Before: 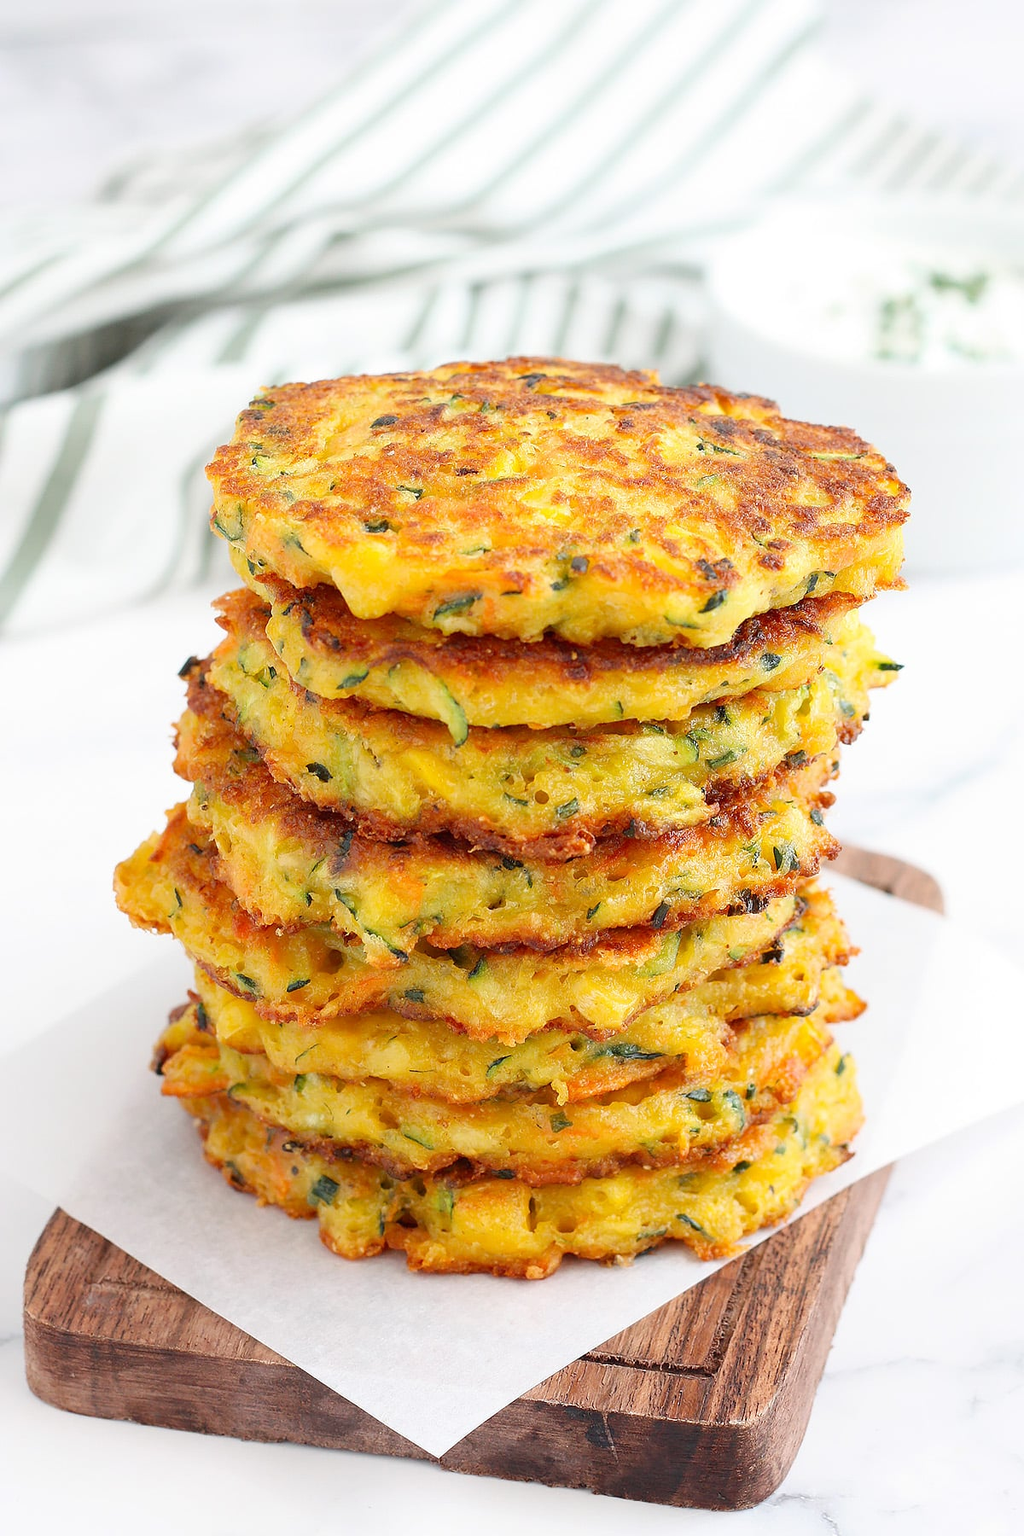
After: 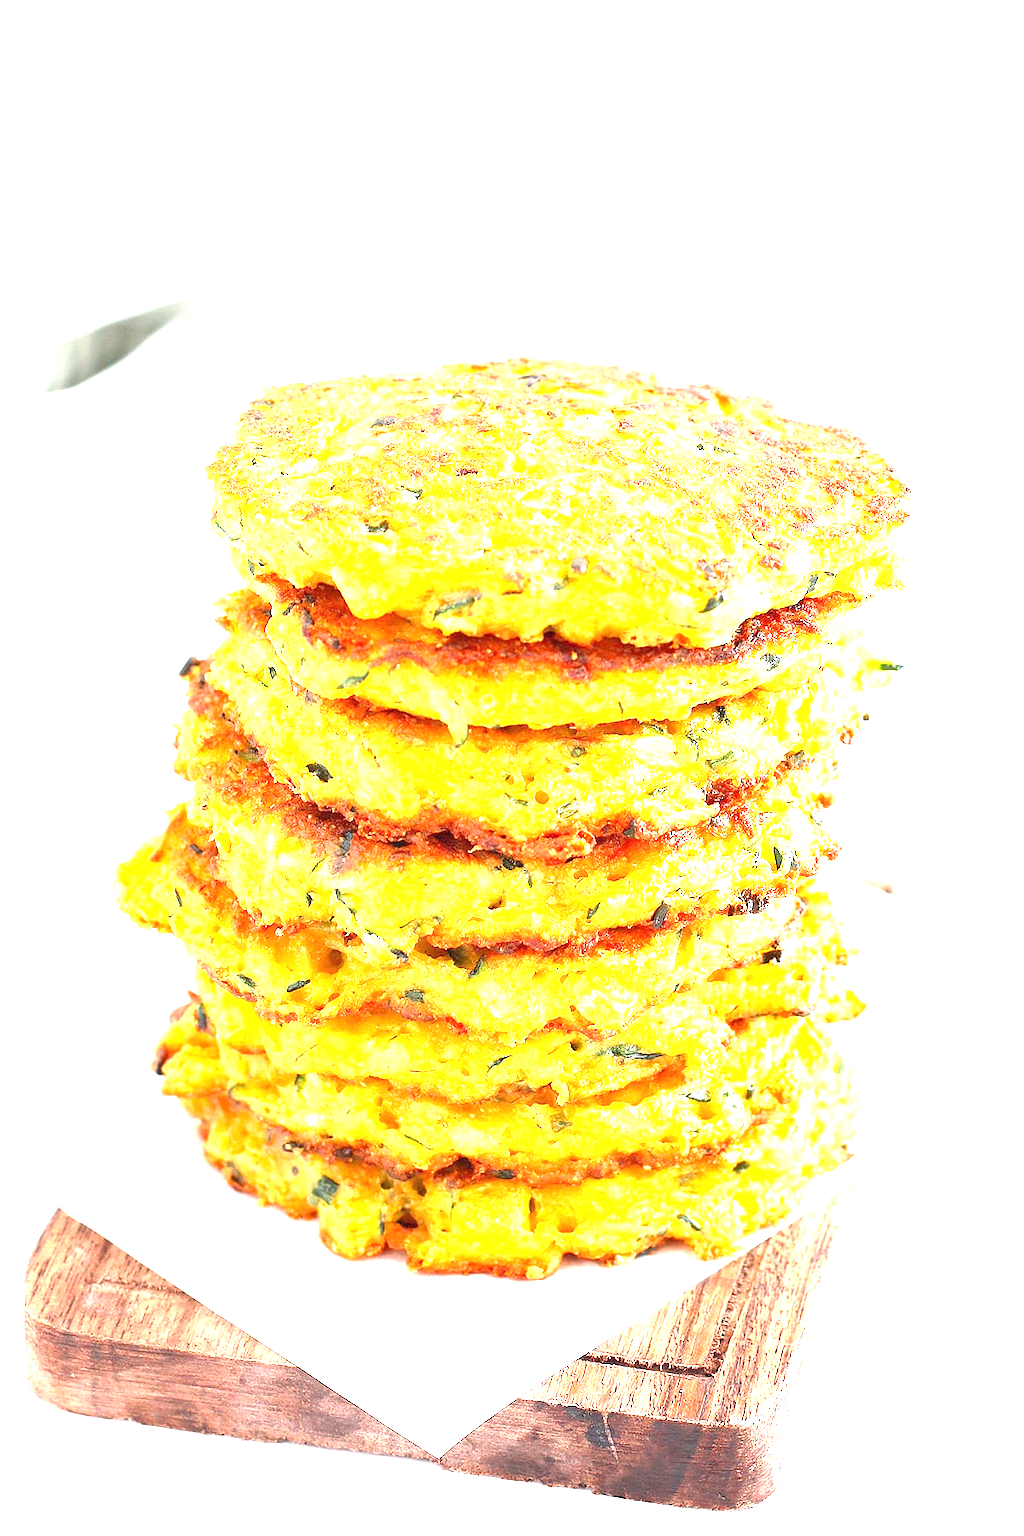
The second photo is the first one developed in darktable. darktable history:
exposure: black level correction 0, exposure 1.995 EV, compensate exposure bias true, compensate highlight preservation false
